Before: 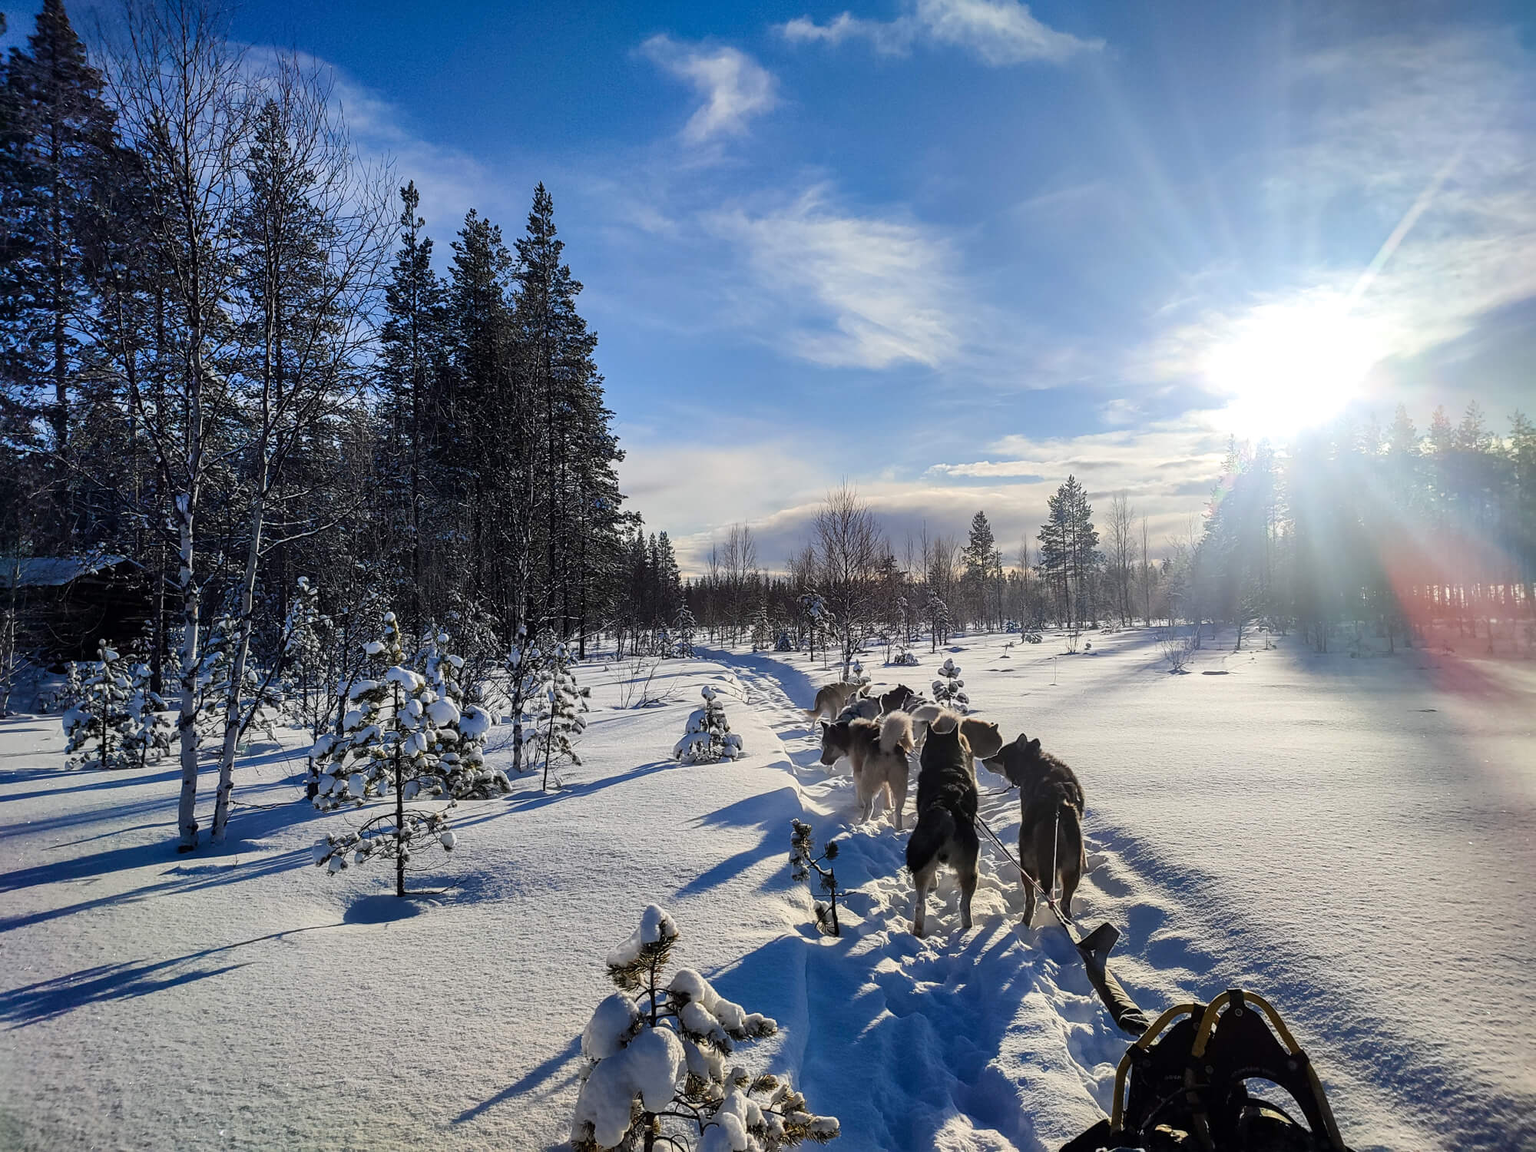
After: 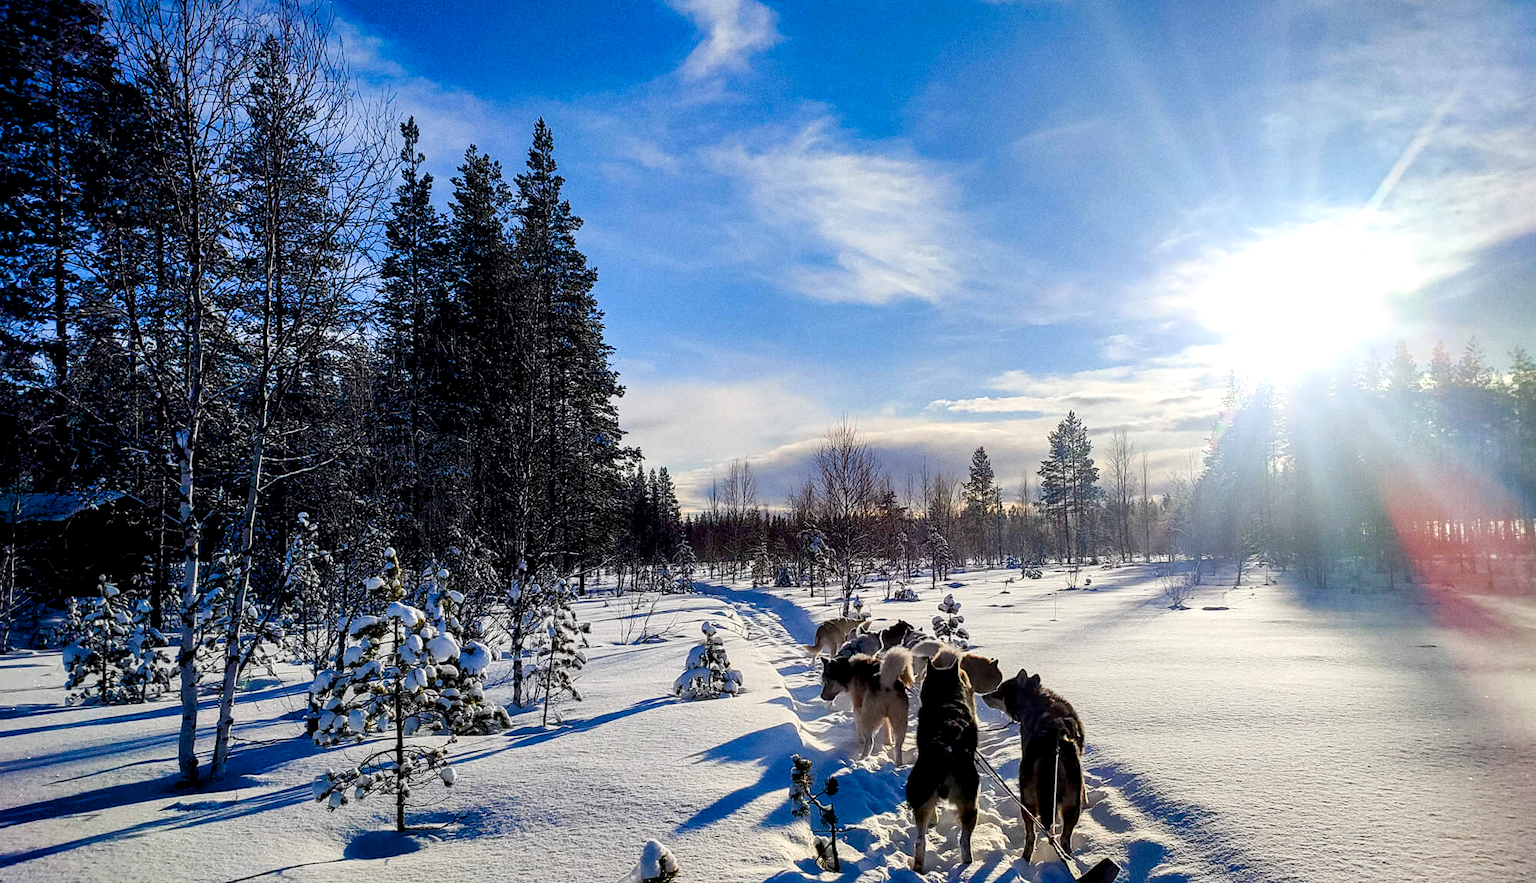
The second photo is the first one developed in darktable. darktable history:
crop: top 5.667%, bottom 17.637%
grain: coarseness 0.09 ISO
color balance rgb: shadows lift › luminance -9.41%, highlights gain › luminance 17.6%, global offset › luminance -1.45%, perceptual saturation grading › highlights -17.77%, perceptual saturation grading › mid-tones 33.1%, perceptual saturation grading › shadows 50.52%, global vibrance 24.22%
